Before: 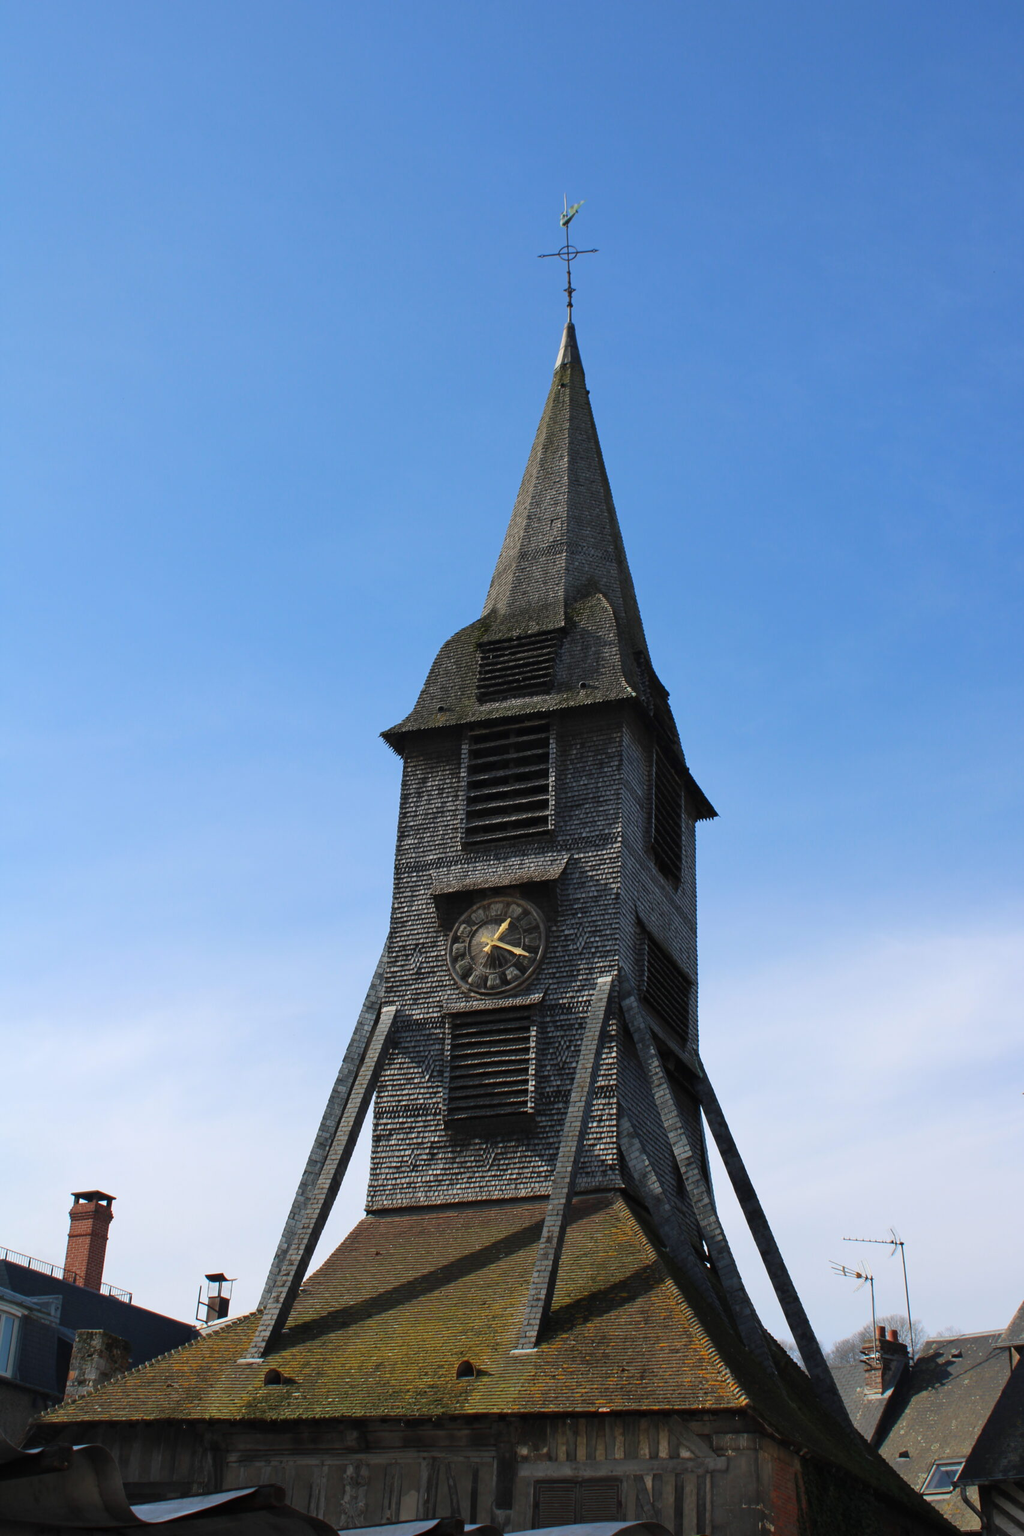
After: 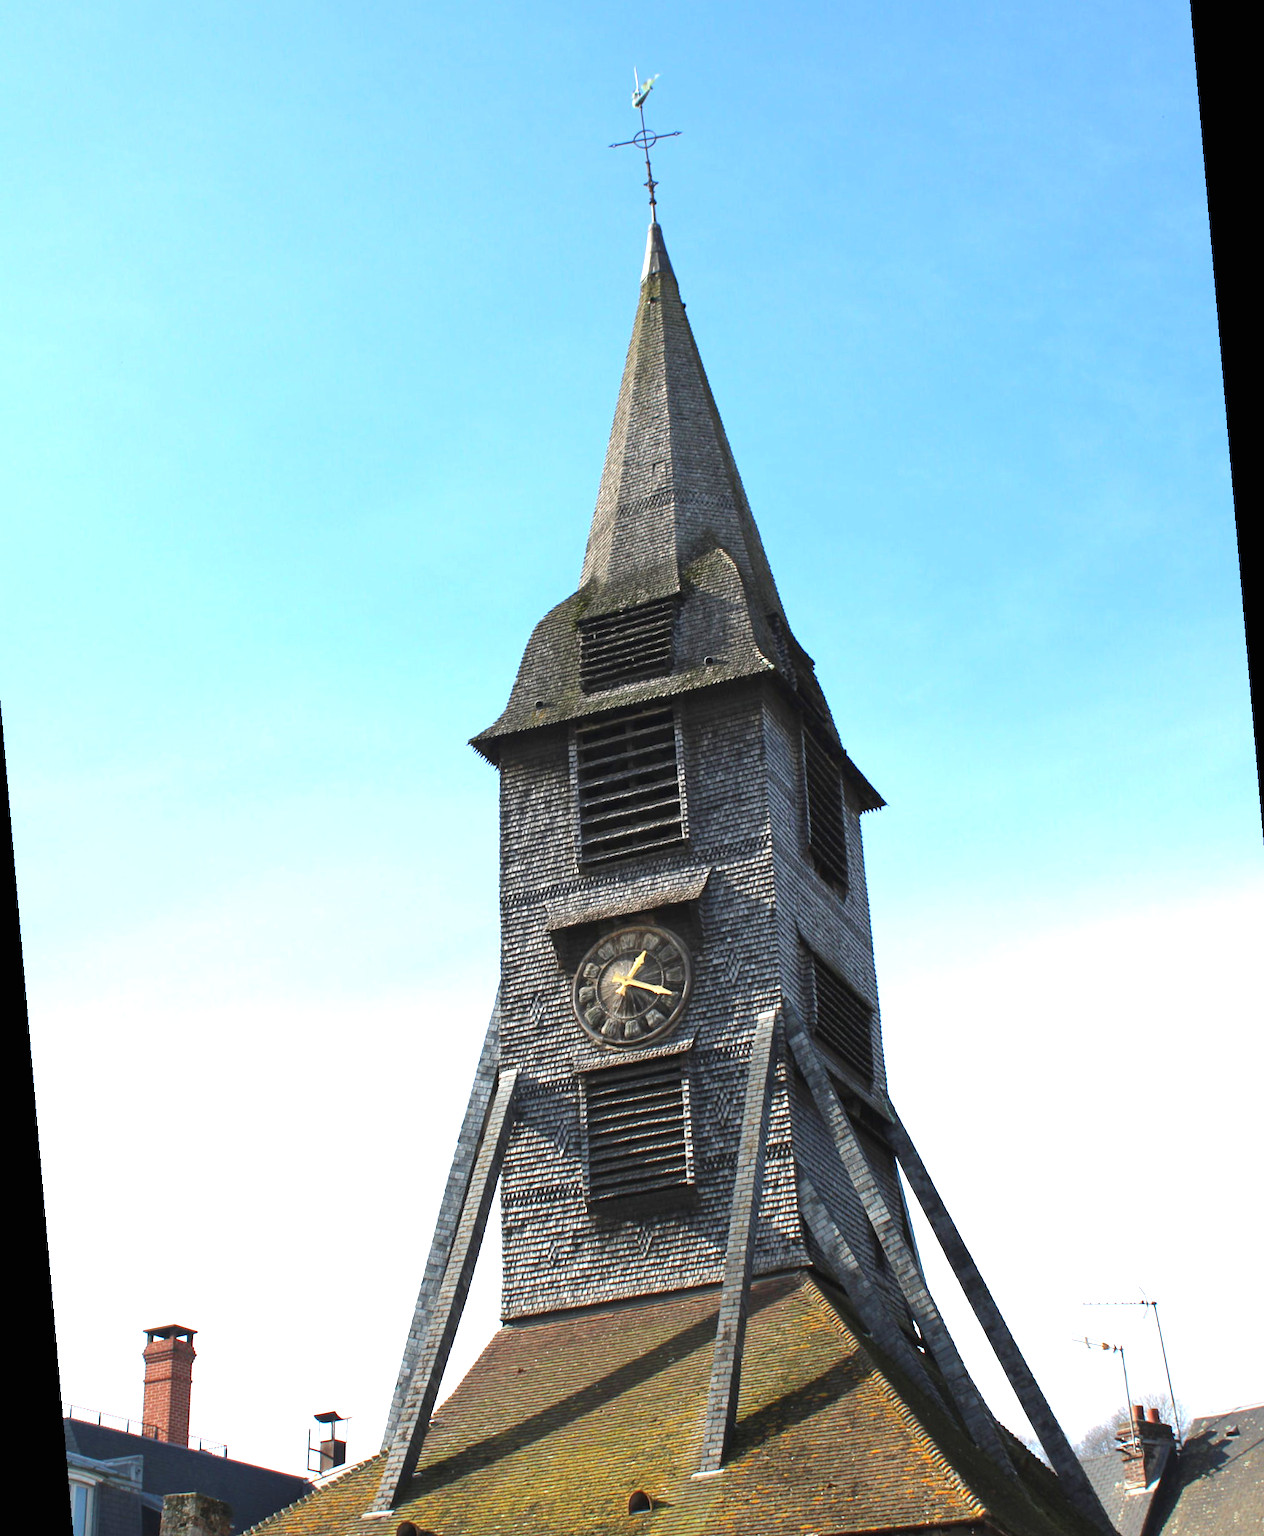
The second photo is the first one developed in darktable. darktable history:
exposure: black level correction 0, exposure 1.3 EV, compensate highlight preservation false
rotate and perspective: rotation -5°, crop left 0.05, crop right 0.952, crop top 0.11, crop bottom 0.89
